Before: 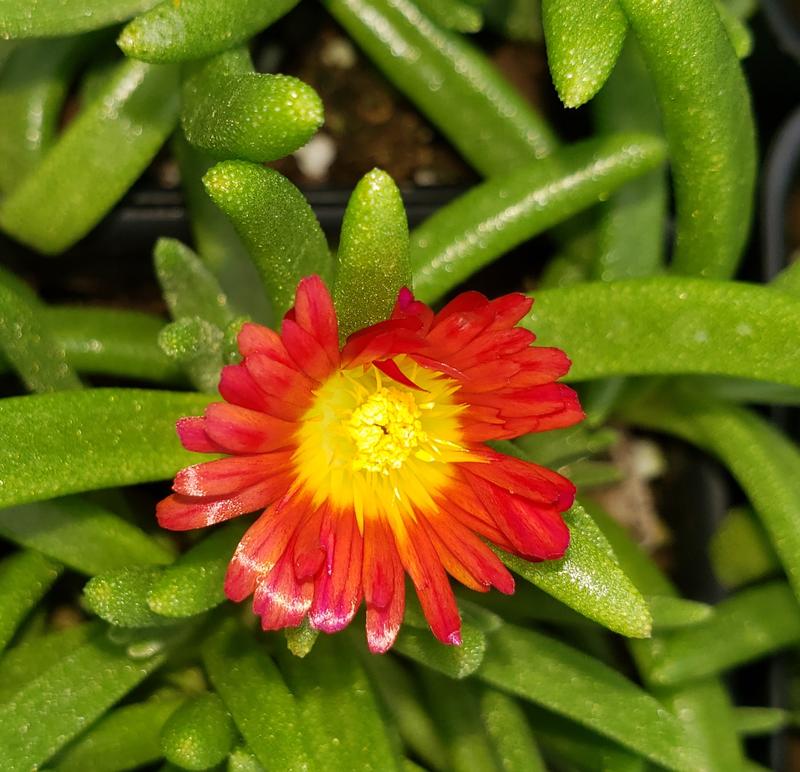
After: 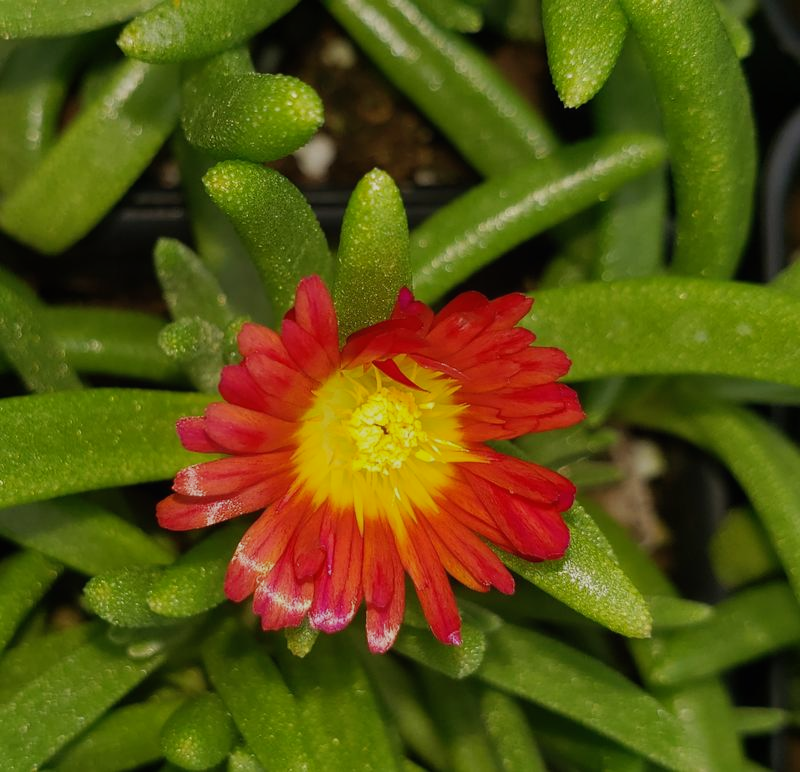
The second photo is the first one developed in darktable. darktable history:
local contrast: mode bilateral grid, contrast 100, coarseness 100, detail 94%, midtone range 0.2
exposure: exposure -0.582 EV, compensate highlight preservation false
